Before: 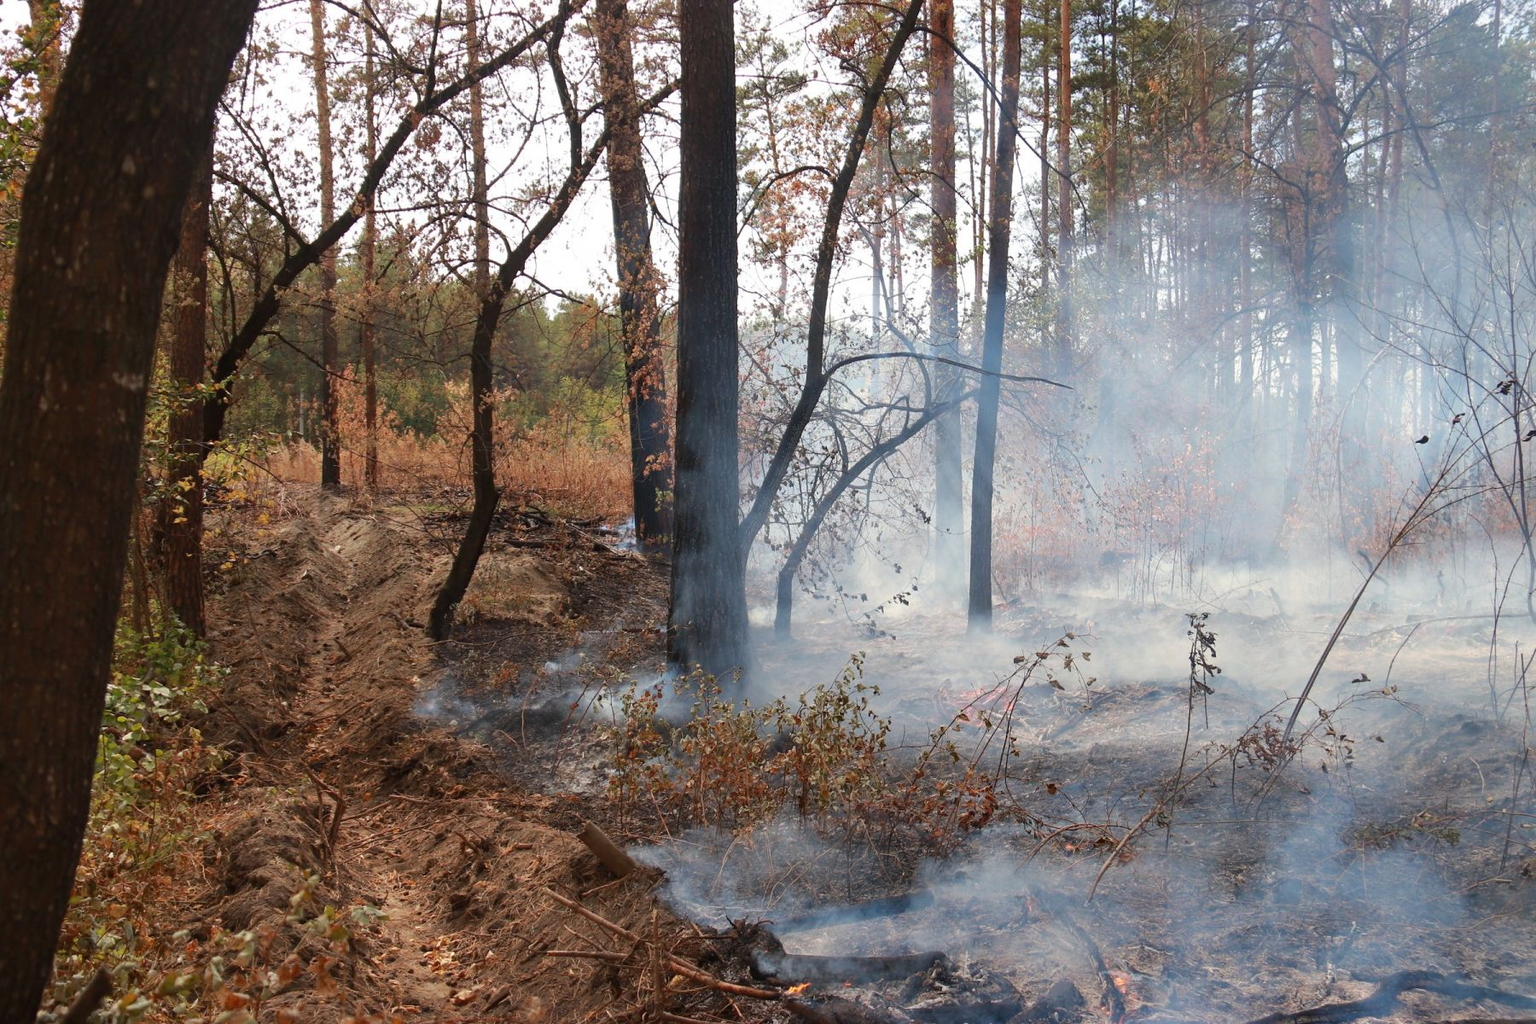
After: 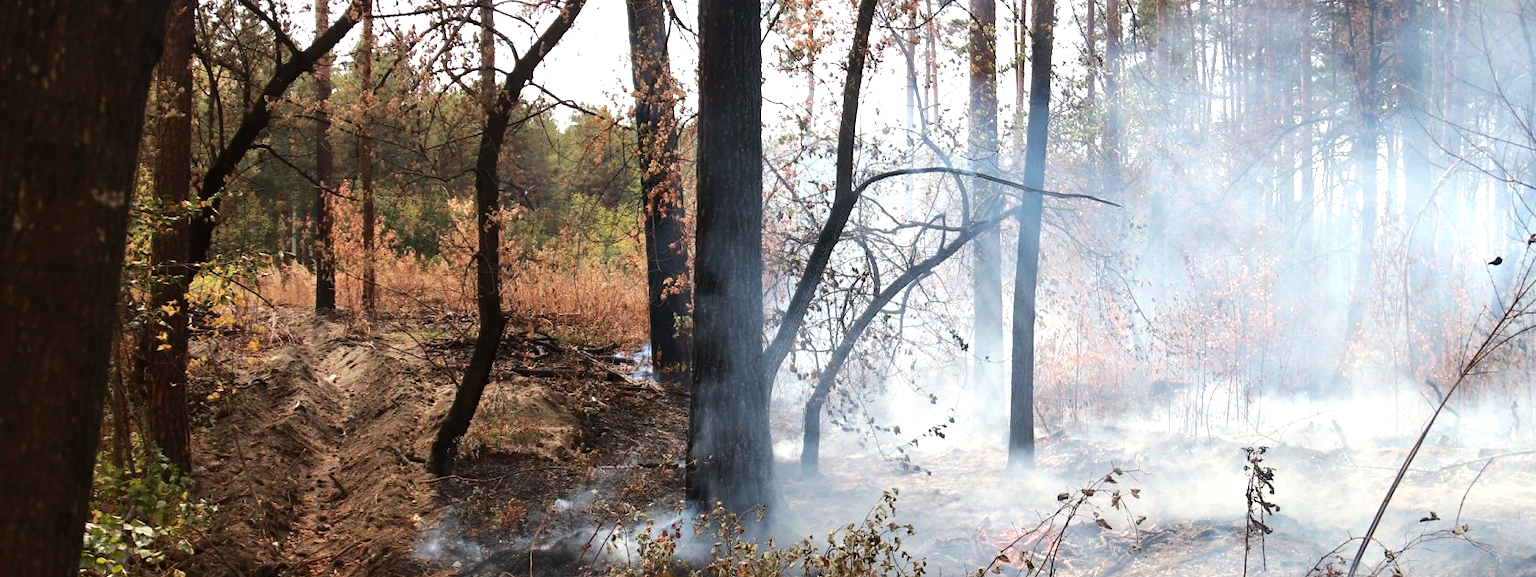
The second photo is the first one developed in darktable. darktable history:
tone equalizer: -8 EV -0.783 EV, -7 EV -0.722 EV, -6 EV -0.614 EV, -5 EV -0.368 EV, -3 EV 0.391 EV, -2 EV 0.6 EV, -1 EV 0.685 EV, +0 EV 0.756 EV, edges refinement/feathering 500, mask exposure compensation -1.26 EV, preserve details no
crop: left 1.809%, top 19.219%, right 4.868%, bottom 28.188%
